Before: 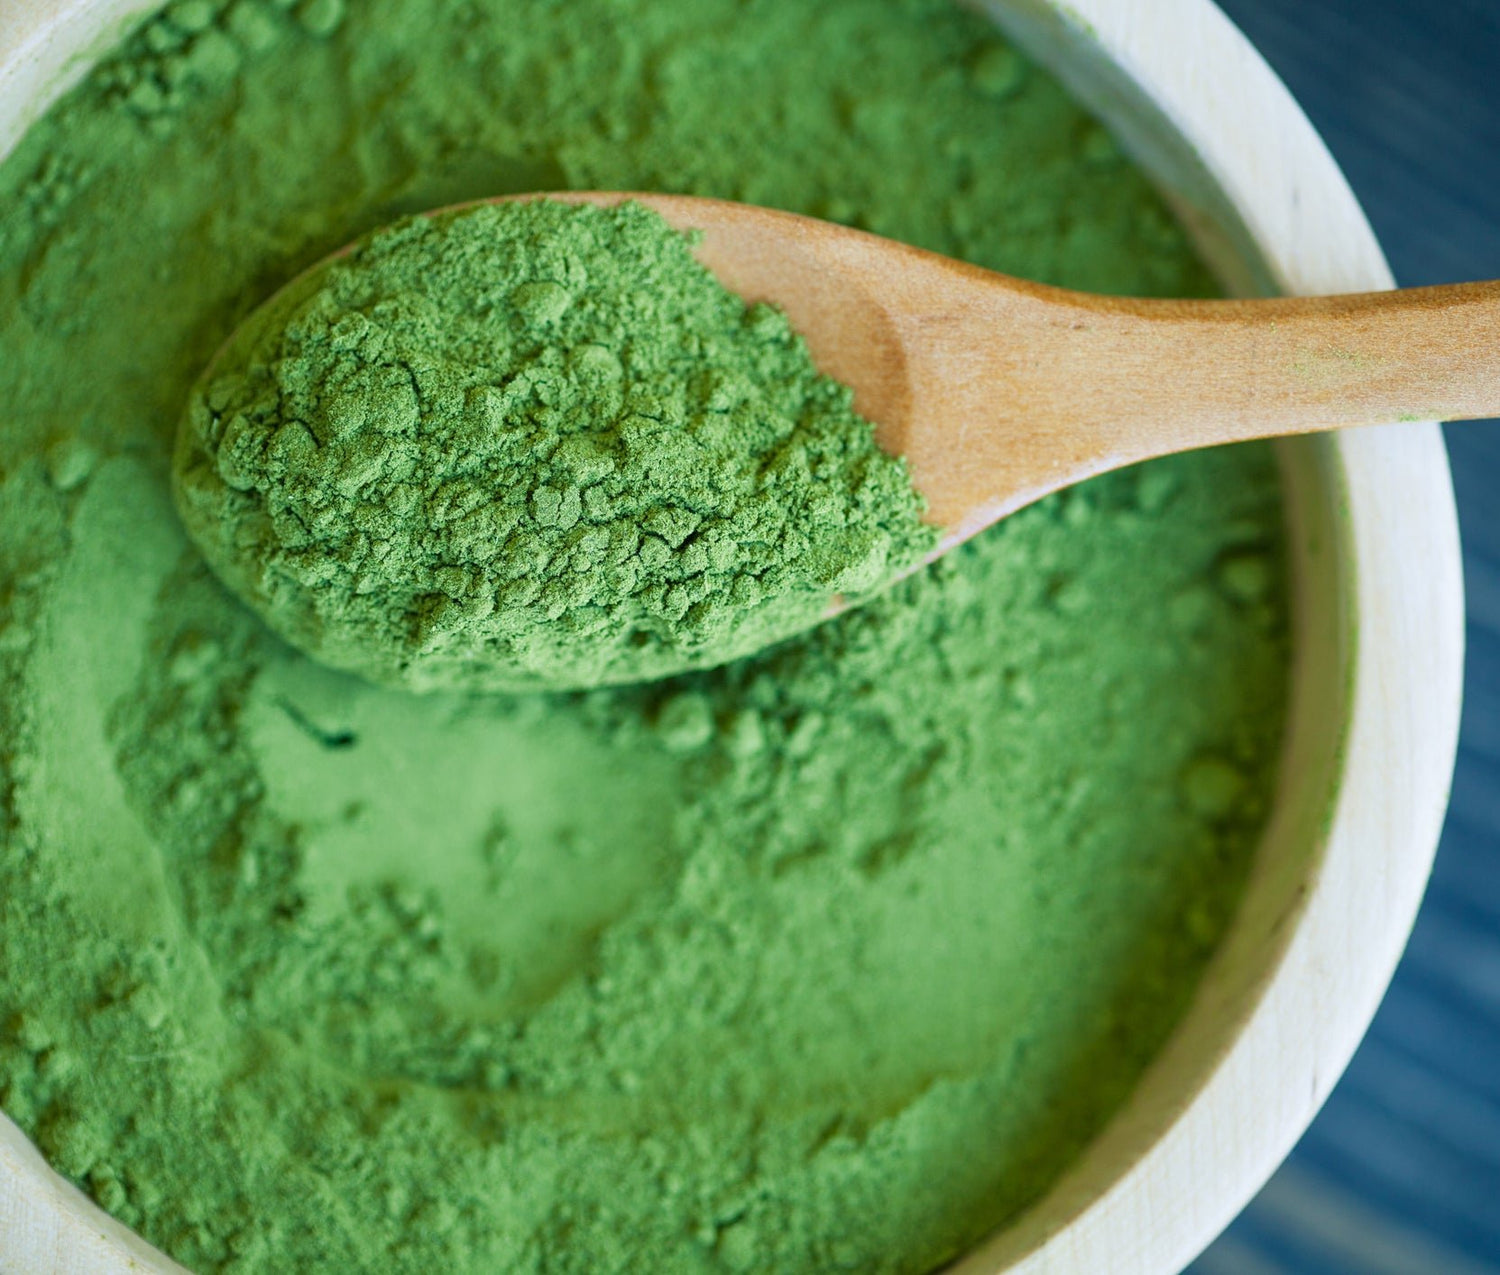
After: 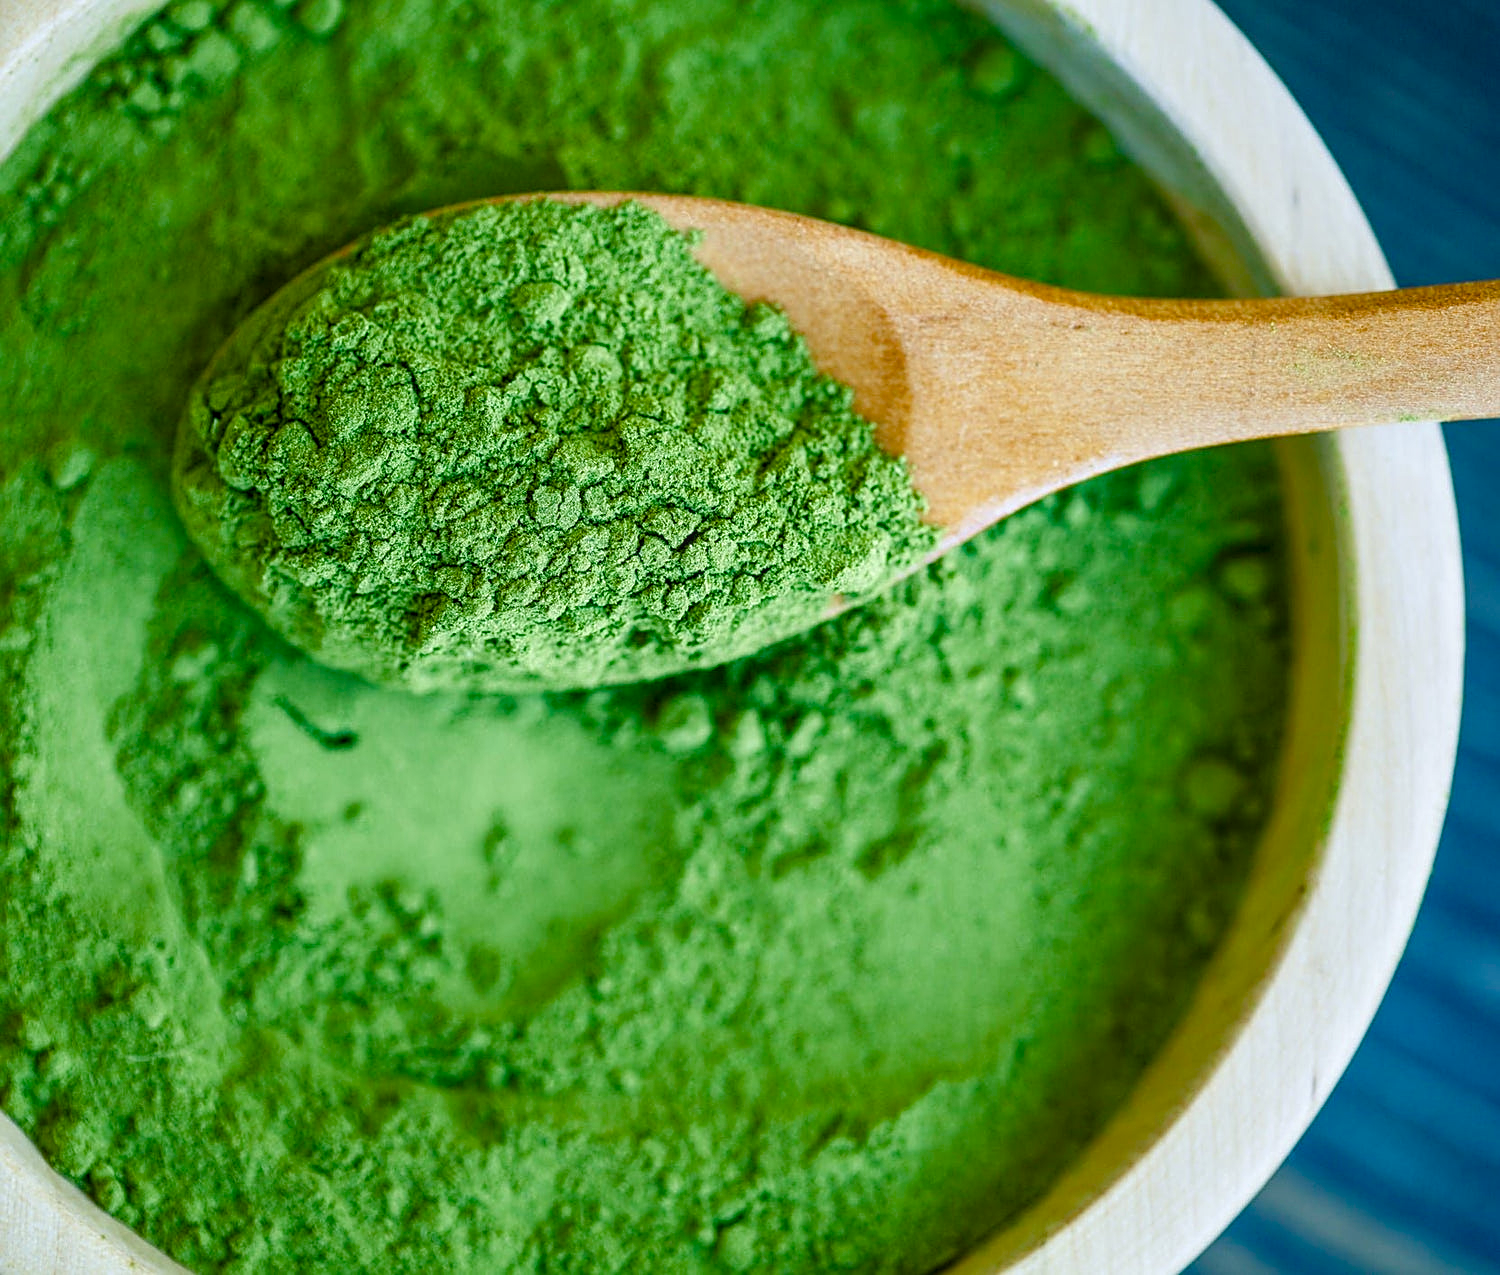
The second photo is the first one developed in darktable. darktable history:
color balance rgb: perceptual saturation grading › global saturation 27.23%, perceptual saturation grading › highlights -28.687%, perceptual saturation grading › mid-tones 15.793%, perceptual saturation grading › shadows 32.831%, global vibrance 14.39%
tone equalizer: on, module defaults
sharpen: on, module defaults
exposure: black level correction 0.001, compensate highlight preservation false
local contrast: detail 130%
